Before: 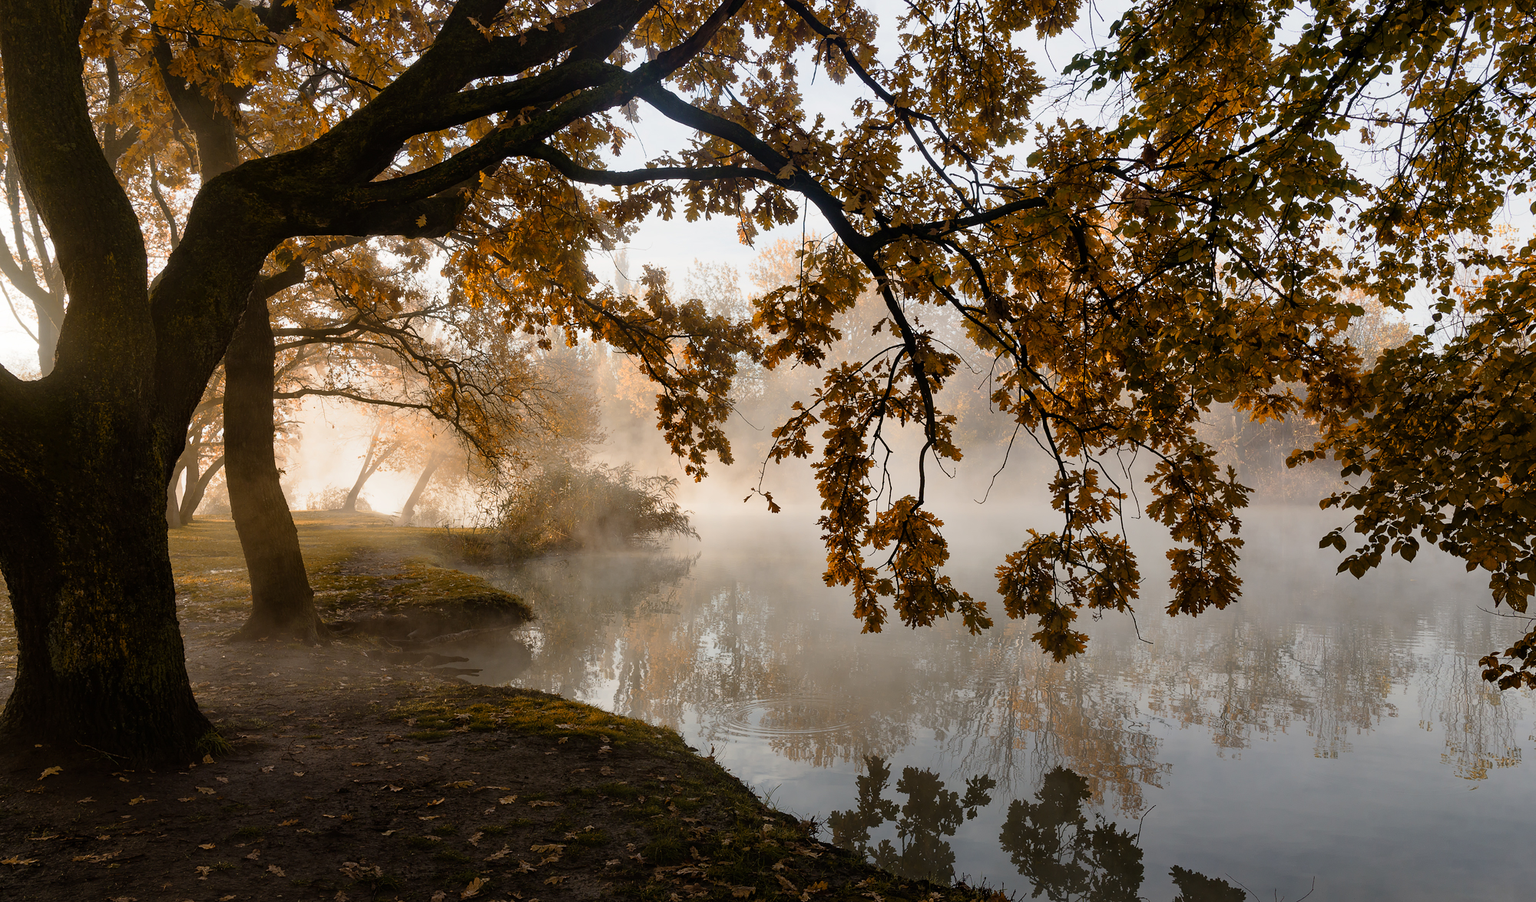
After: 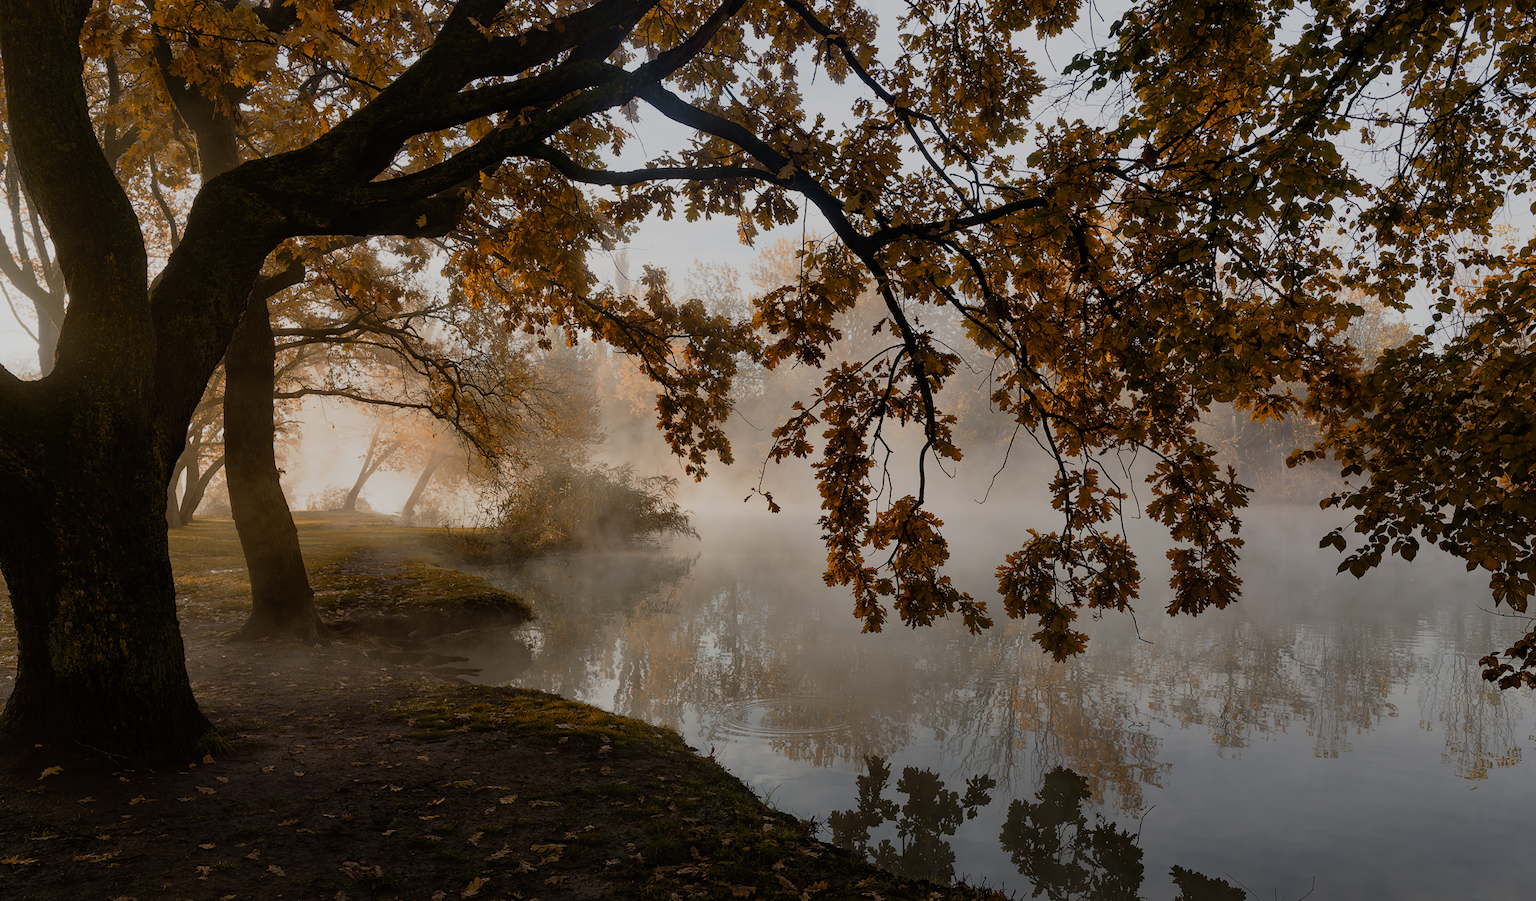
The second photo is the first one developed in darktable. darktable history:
exposure: black level correction 0, exposure -0.702 EV, compensate exposure bias true, compensate highlight preservation false
